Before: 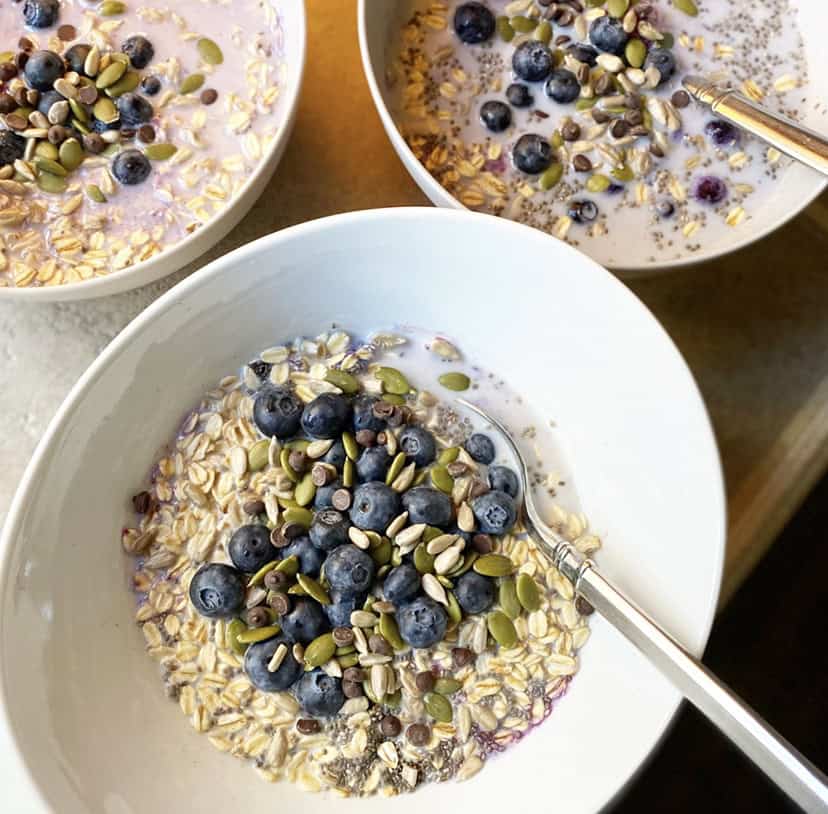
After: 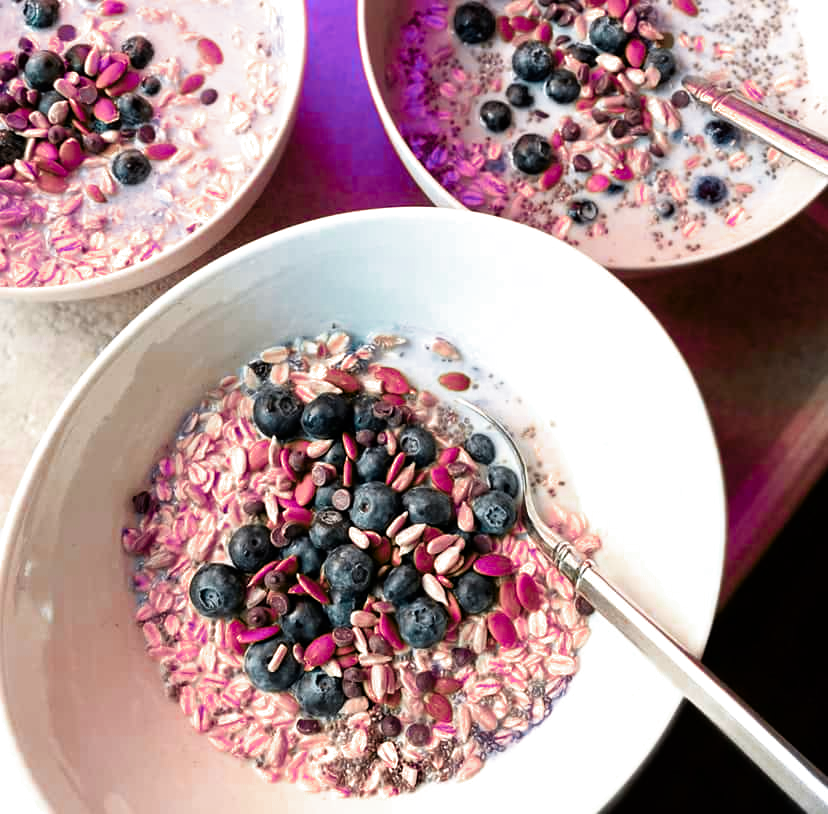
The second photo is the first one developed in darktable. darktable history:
filmic rgb: black relative exposure -9.08 EV, white relative exposure 2.3 EV, hardness 7.49
color zones: curves: ch0 [(0.826, 0.353)]; ch1 [(0.242, 0.647) (0.889, 0.342)]; ch2 [(0.246, 0.089) (0.969, 0.068)]
